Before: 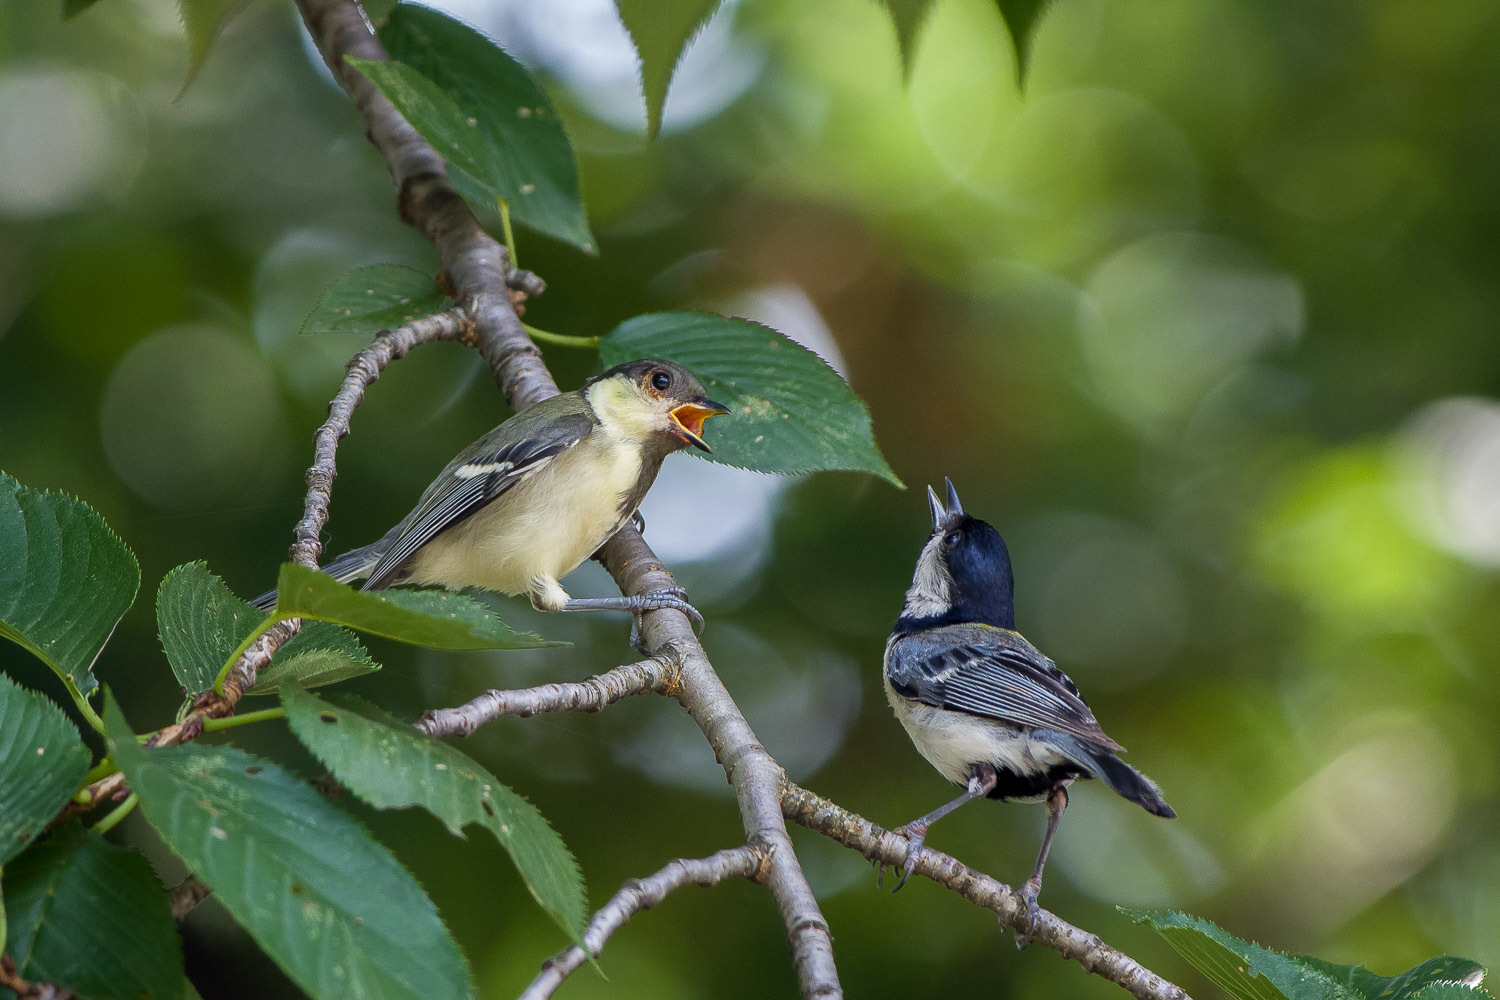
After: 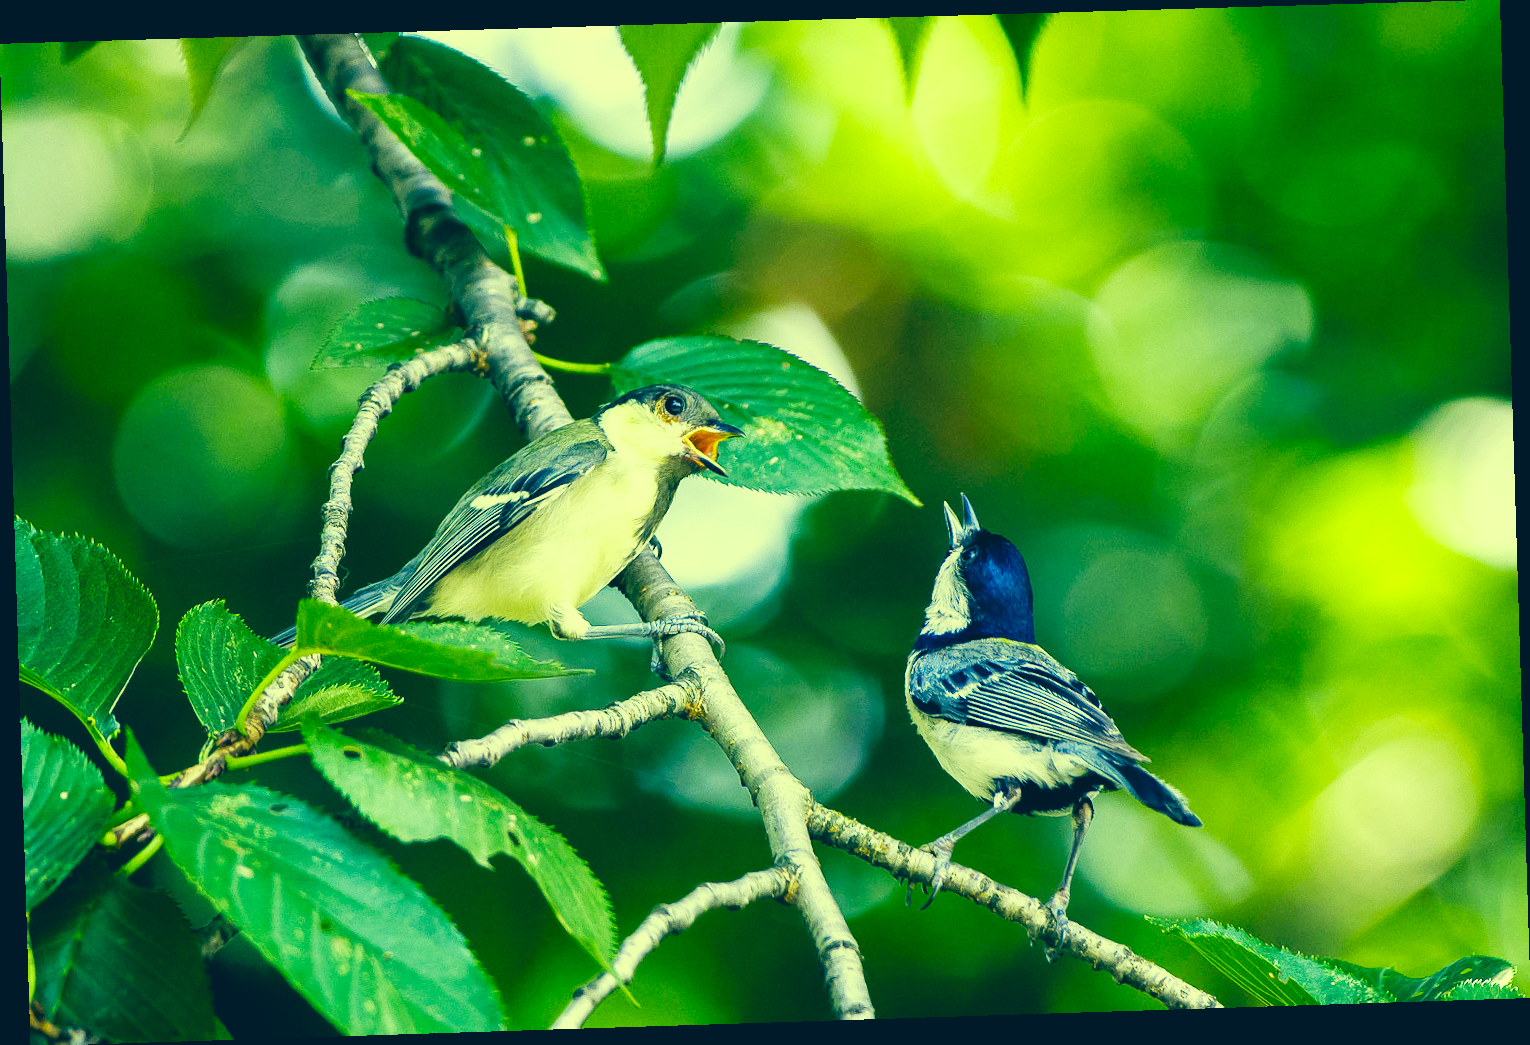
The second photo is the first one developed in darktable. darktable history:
rotate and perspective: rotation -1.77°, lens shift (horizontal) 0.004, automatic cropping off
base curve: curves: ch0 [(0, 0) (0.007, 0.004) (0.027, 0.03) (0.046, 0.07) (0.207, 0.54) (0.442, 0.872) (0.673, 0.972) (1, 1)], preserve colors none
color correction: highlights a* -15.58, highlights b* 40, shadows a* -40, shadows b* -26.18
